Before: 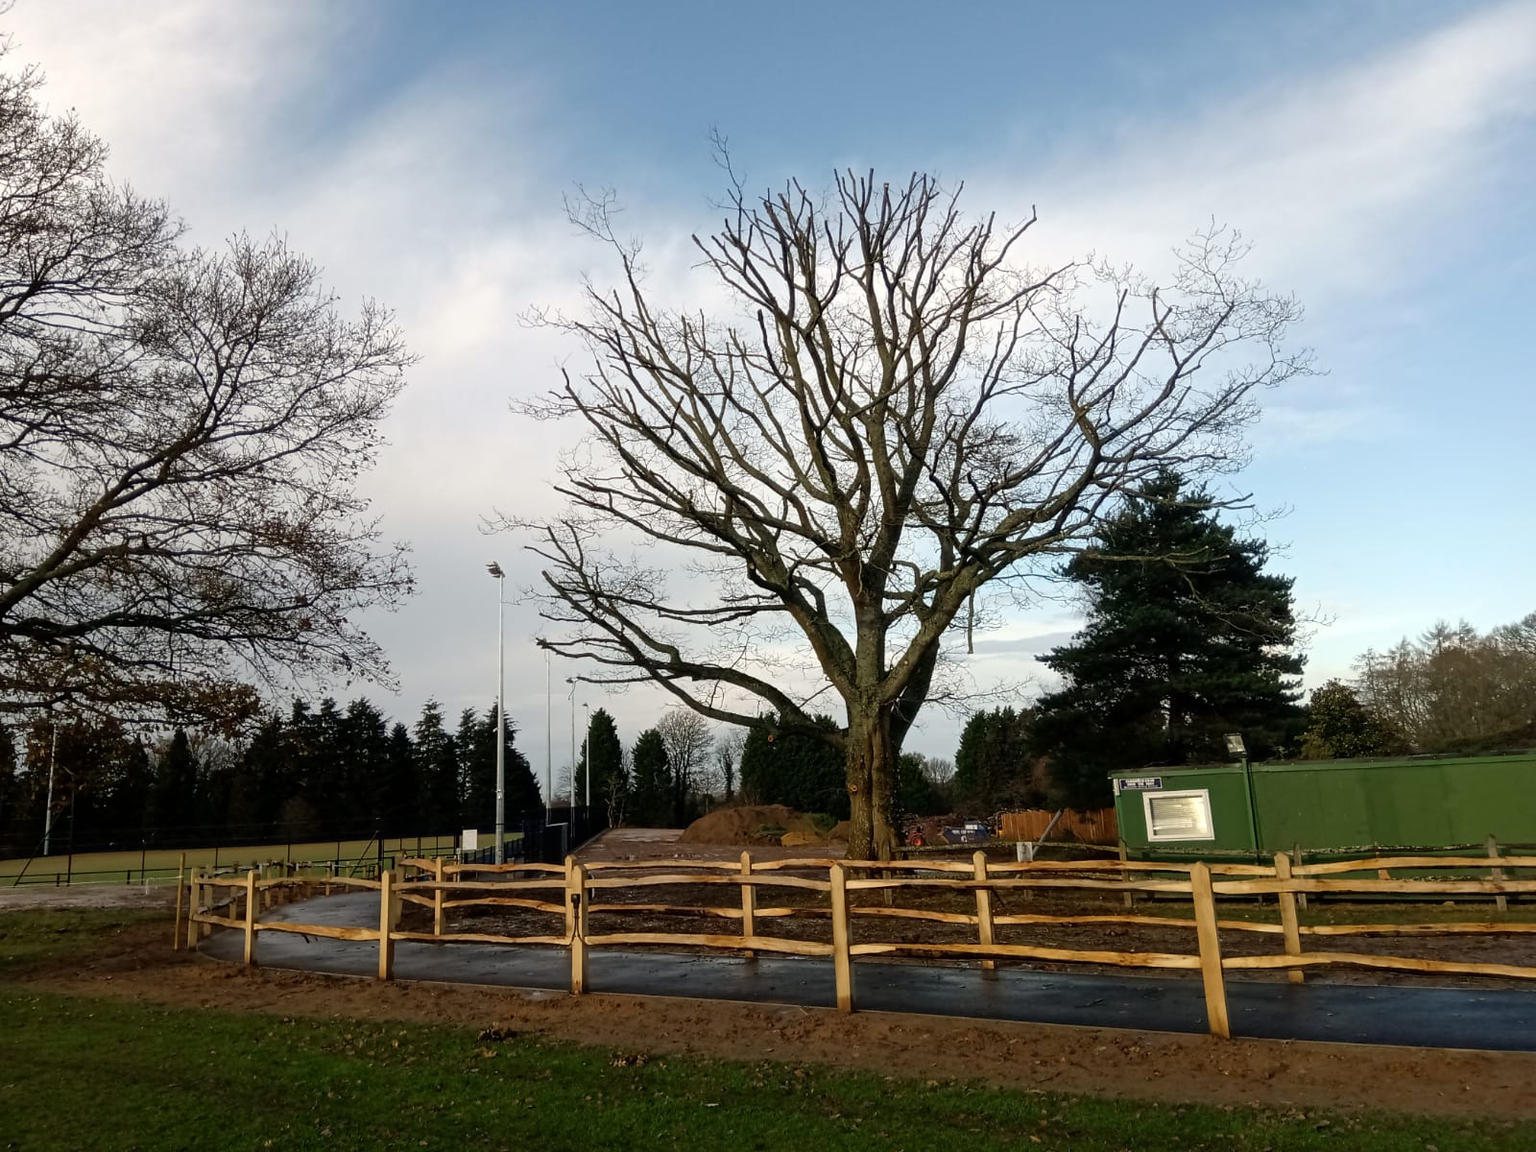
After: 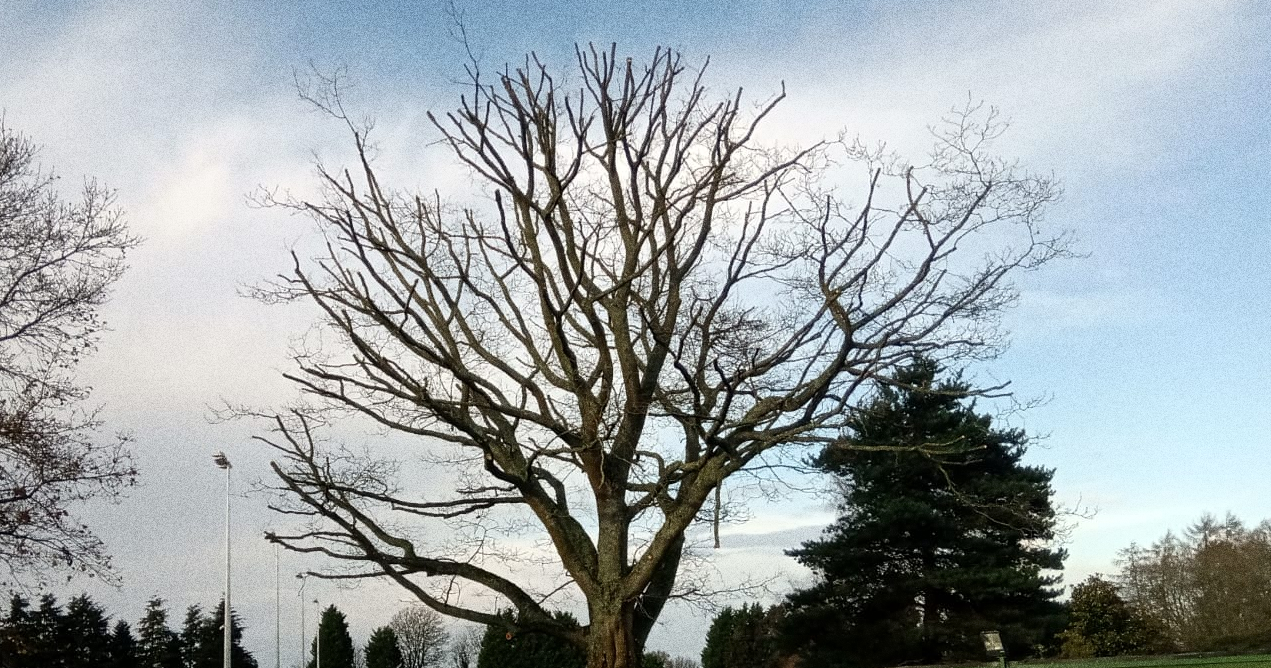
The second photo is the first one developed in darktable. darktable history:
crop: left 18.38%, top 11.092%, right 2.134%, bottom 33.217%
grain: coarseness 10.62 ISO, strength 55.56%
